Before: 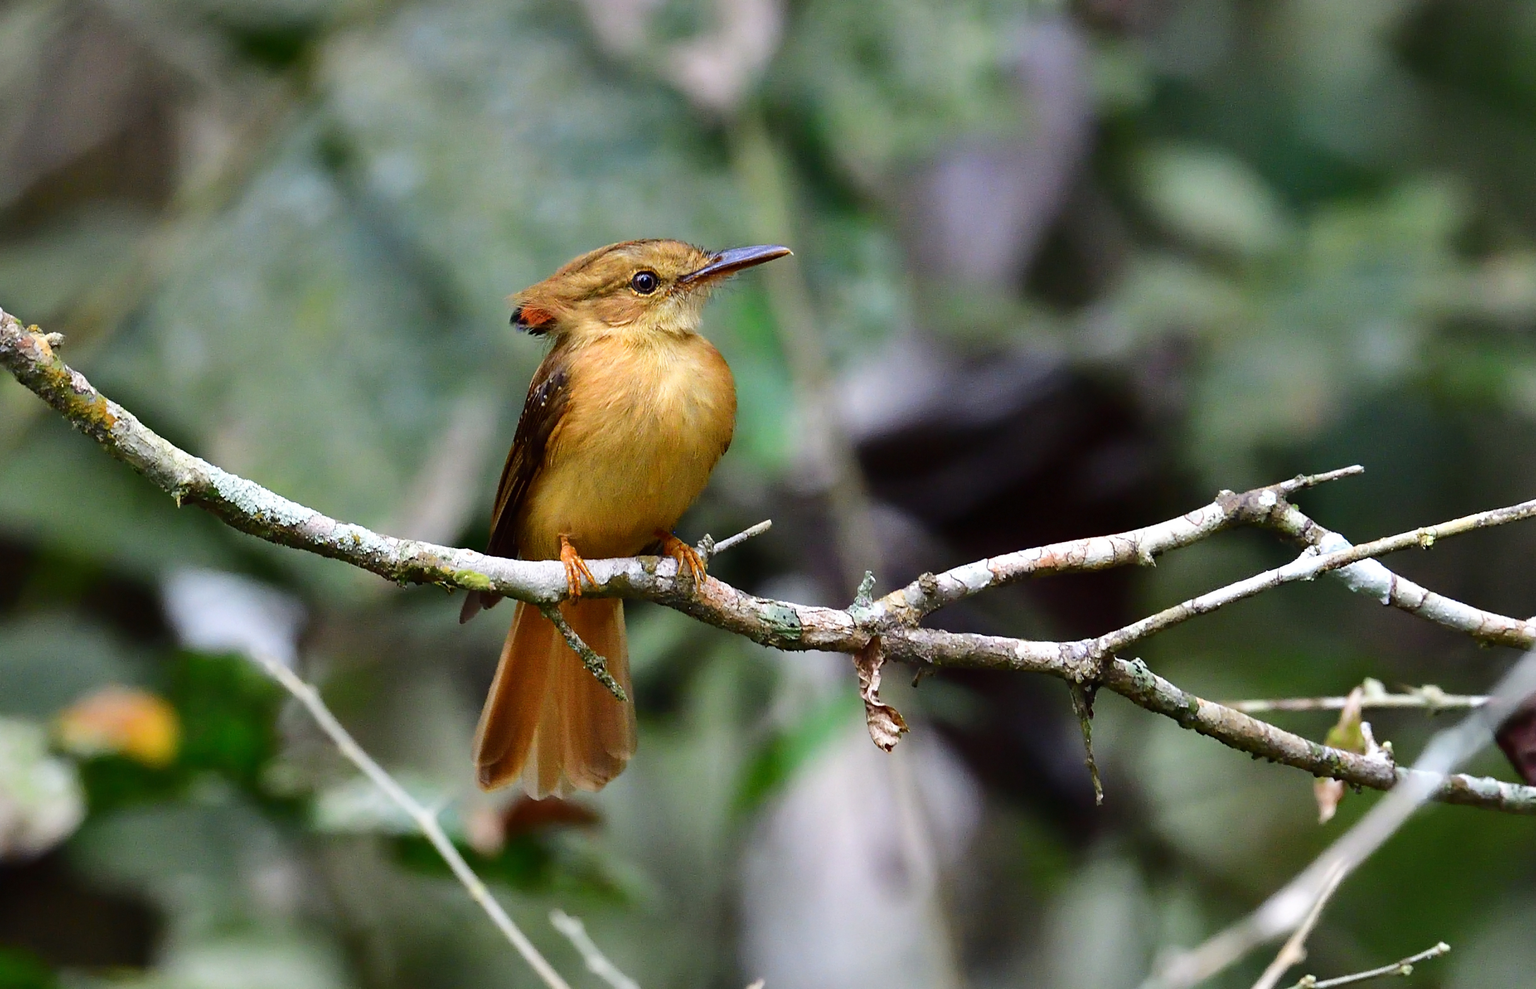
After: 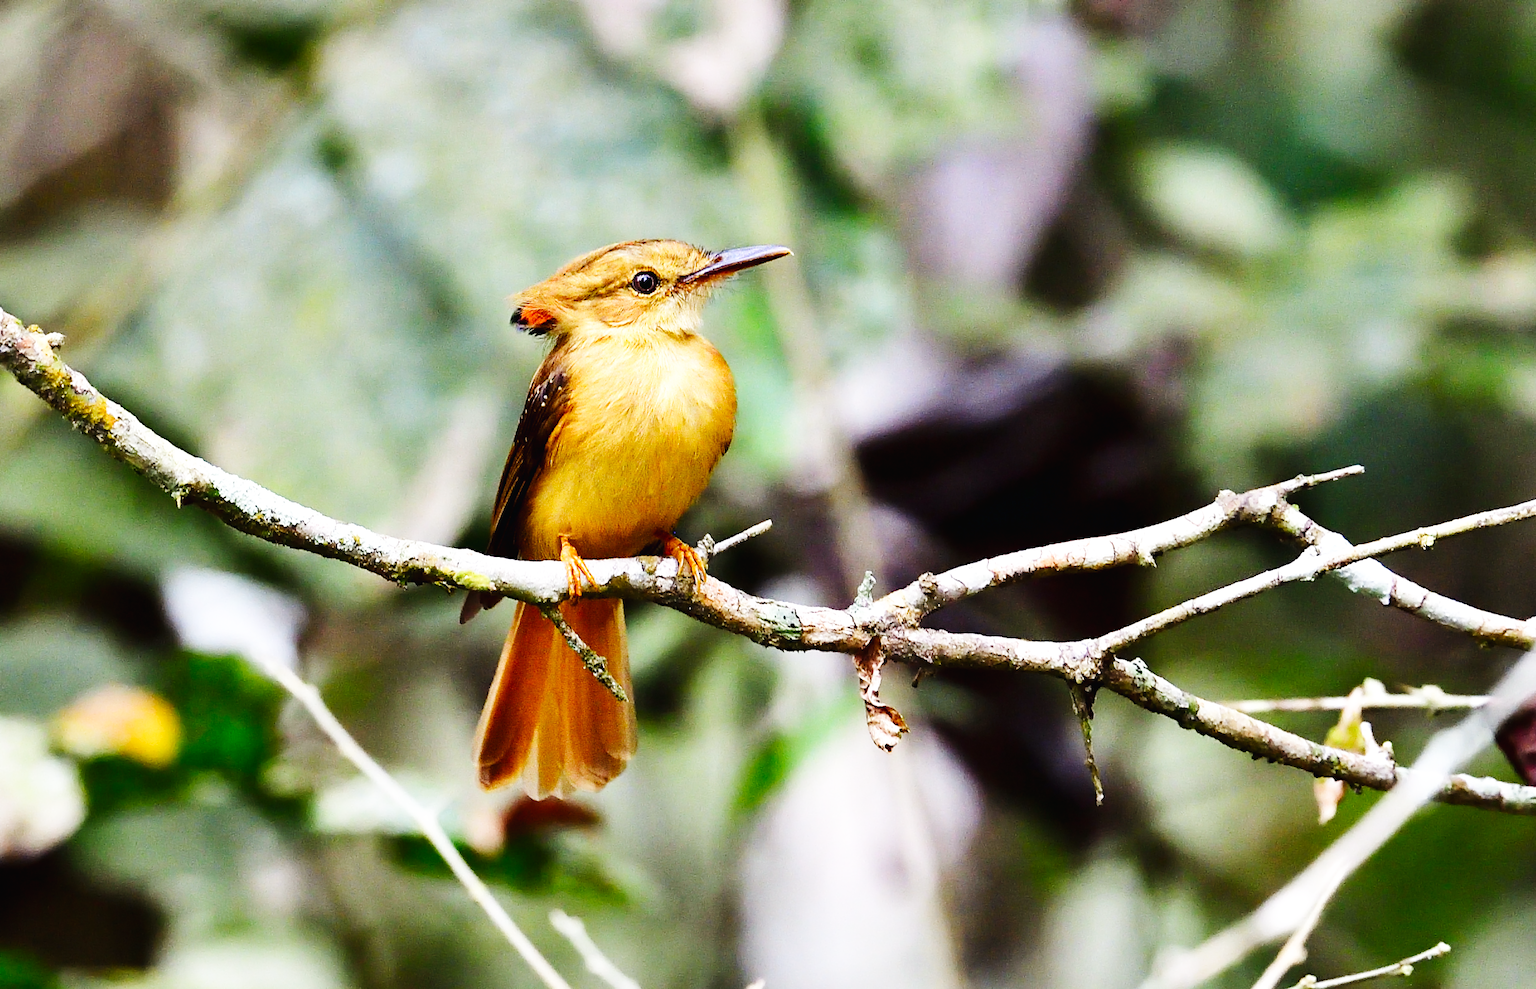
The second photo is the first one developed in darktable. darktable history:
base curve: curves: ch0 [(0, 0.003) (0.001, 0.002) (0.006, 0.004) (0.02, 0.022) (0.048, 0.086) (0.094, 0.234) (0.162, 0.431) (0.258, 0.629) (0.385, 0.8) (0.548, 0.918) (0.751, 0.988) (1, 1)], preserve colors none
color balance rgb: power › luminance -3.935%, power › chroma 0.579%, power › hue 39.57°, highlights gain › chroma 0.195%, highlights gain › hue 330.66°, perceptual saturation grading › global saturation -0.067%
